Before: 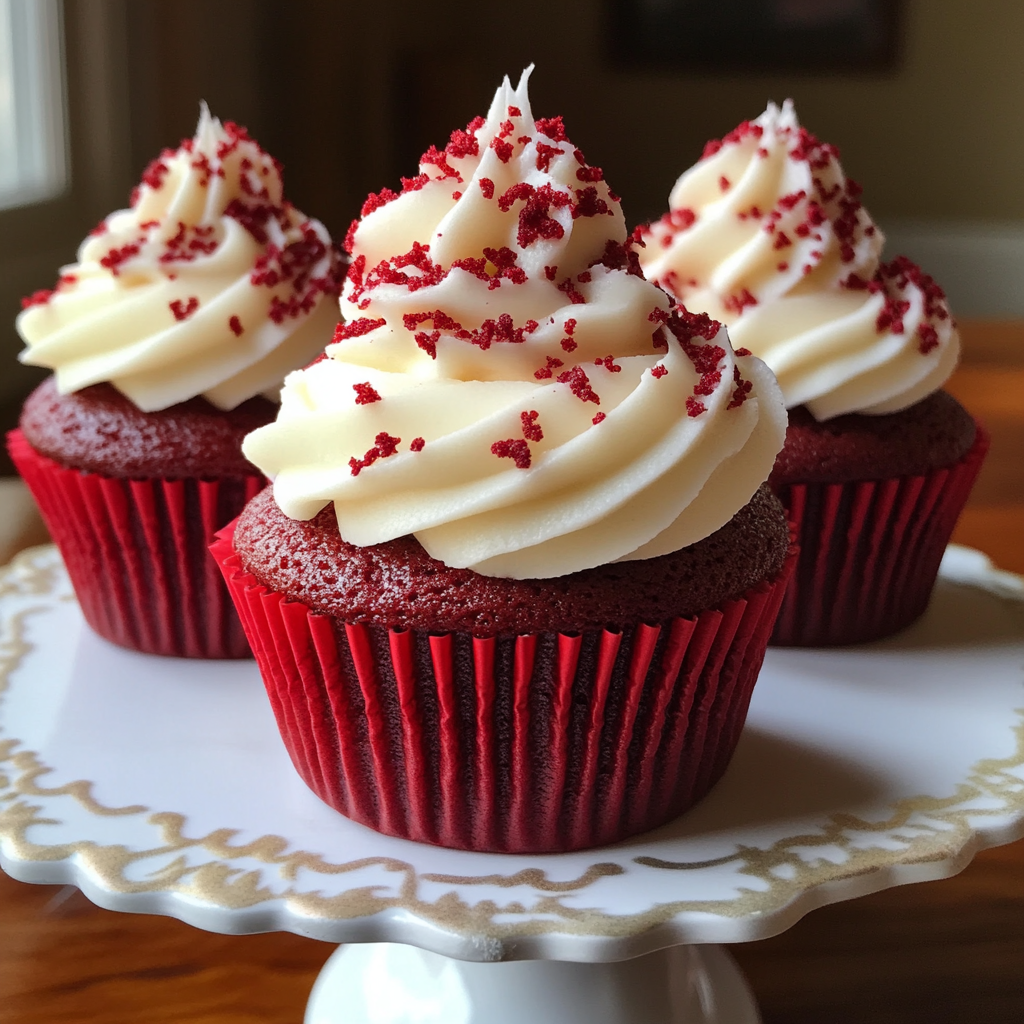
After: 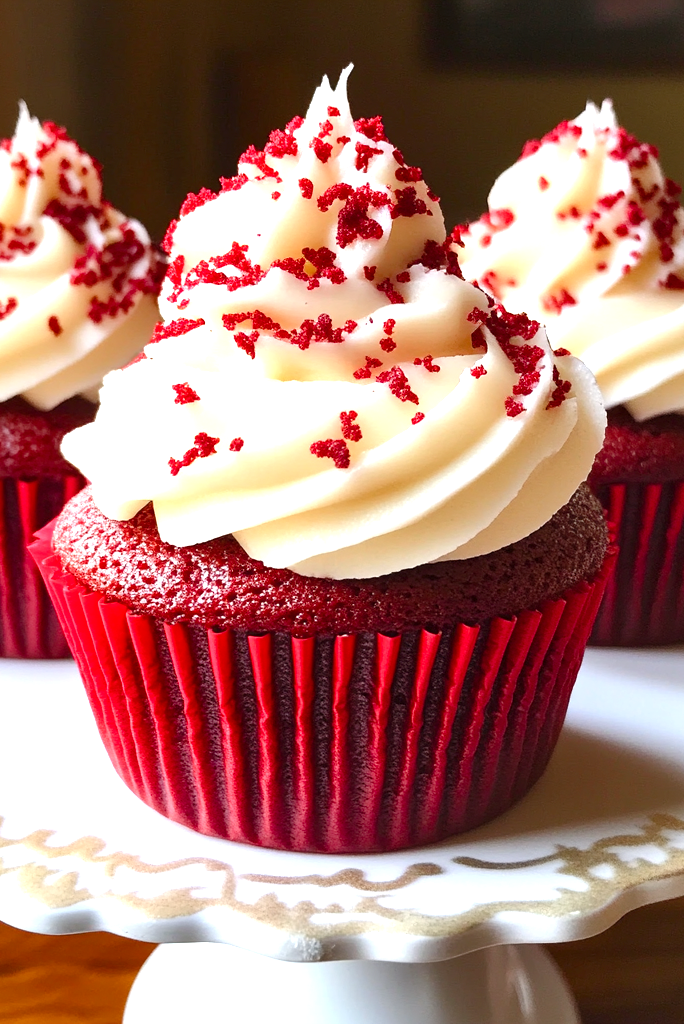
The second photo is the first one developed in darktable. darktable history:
exposure: black level correction 0, exposure 1.2 EV, compensate exposure bias true, compensate highlight preservation false
tone equalizer: on, module defaults
crop and rotate: left 17.732%, right 15.423%
color balance rgb: perceptual saturation grading › global saturation 20%, perceptual saturation grading › highlights -25%, perceptual saturation grading › shadows 25%
